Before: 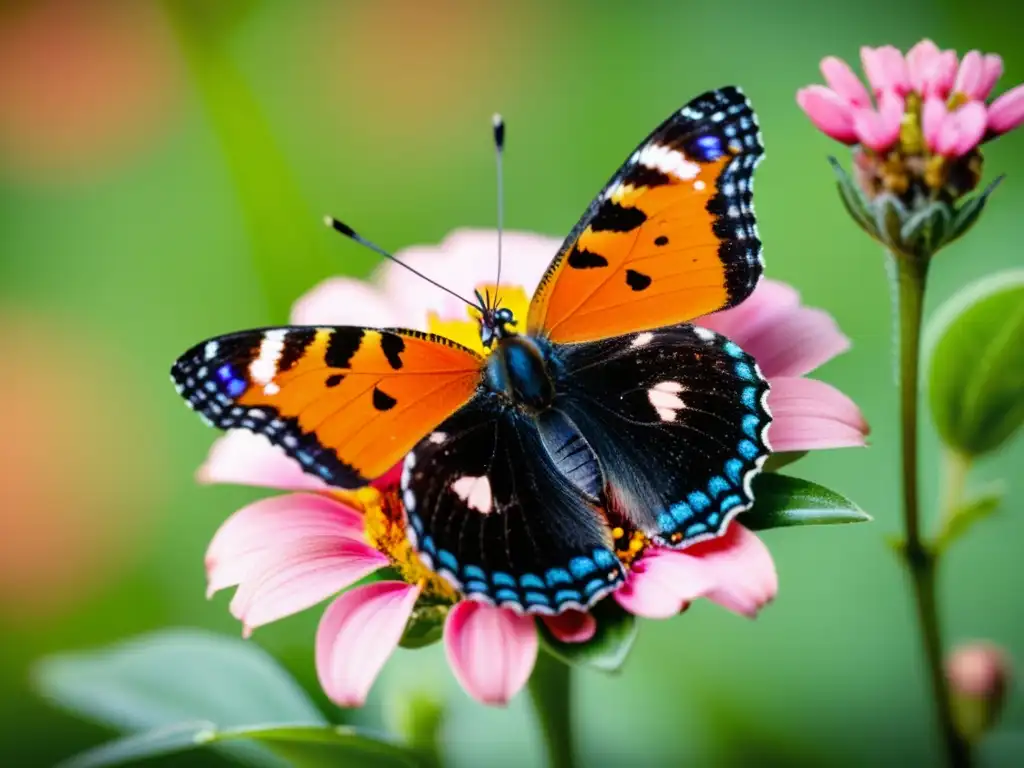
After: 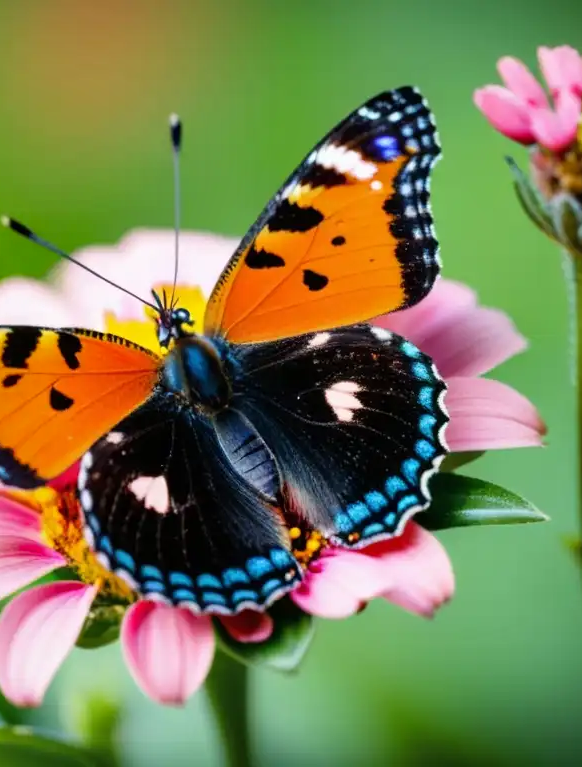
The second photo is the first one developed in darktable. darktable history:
shadows and highlights: shadows 24.14, highlights -77.66, soften with gaussian
crop: left 31.562%, top 0.025%, right 11.51%
